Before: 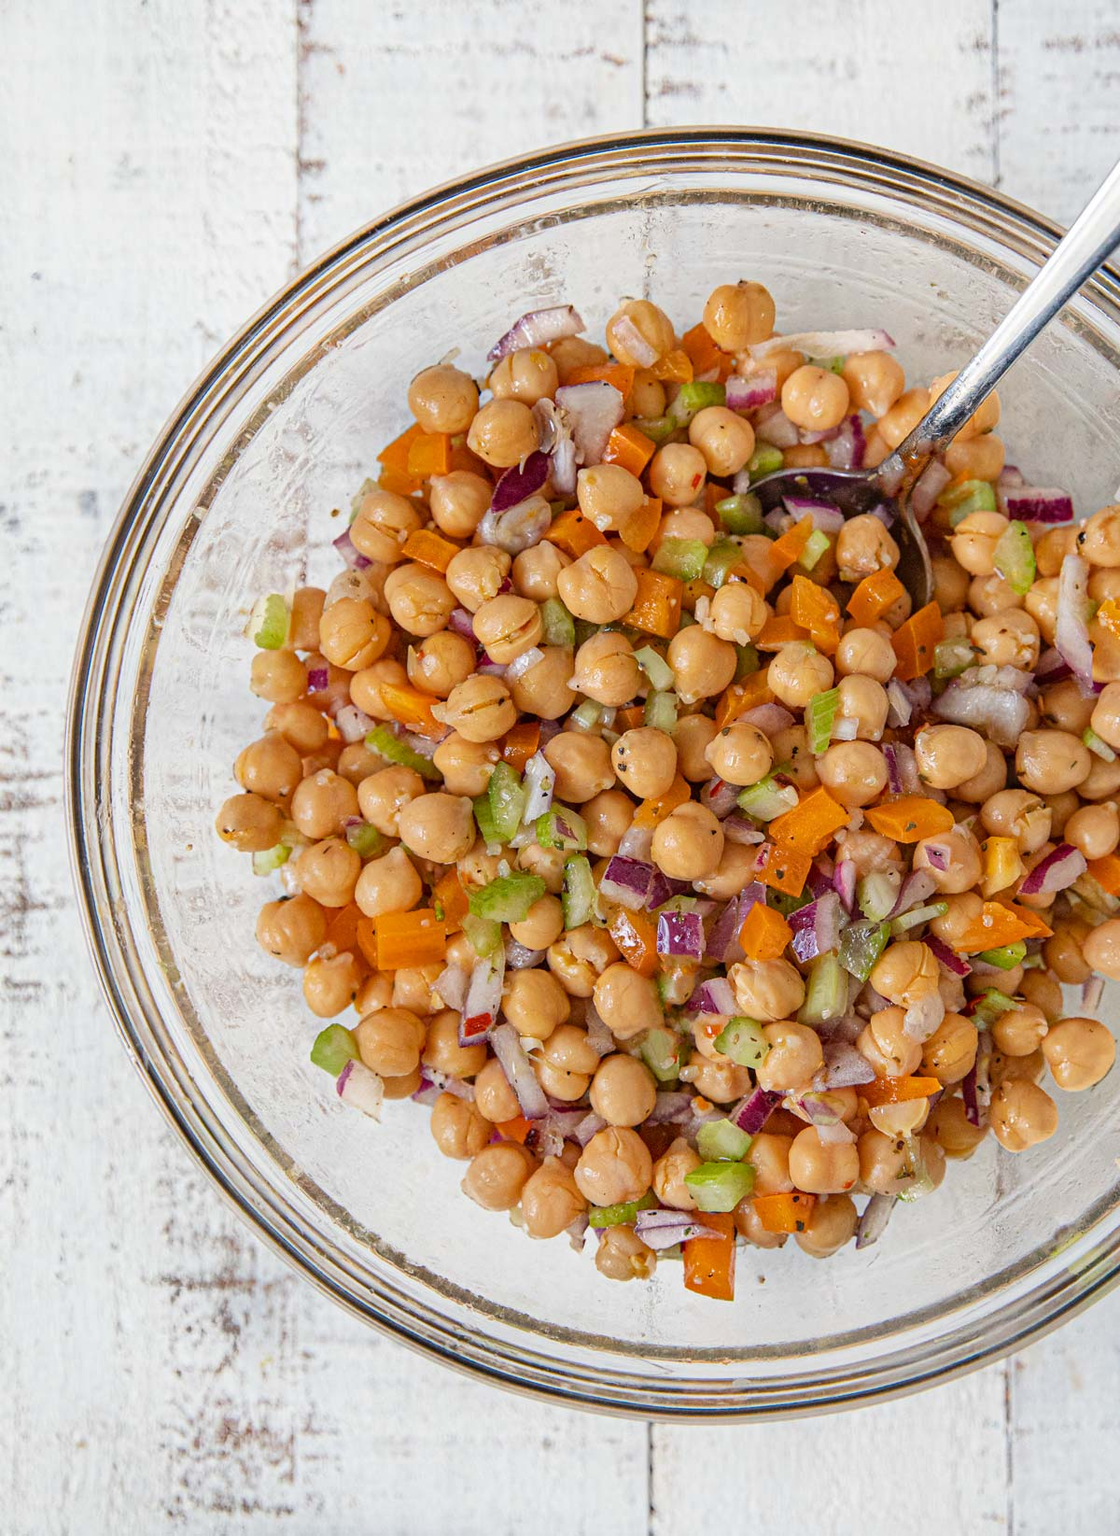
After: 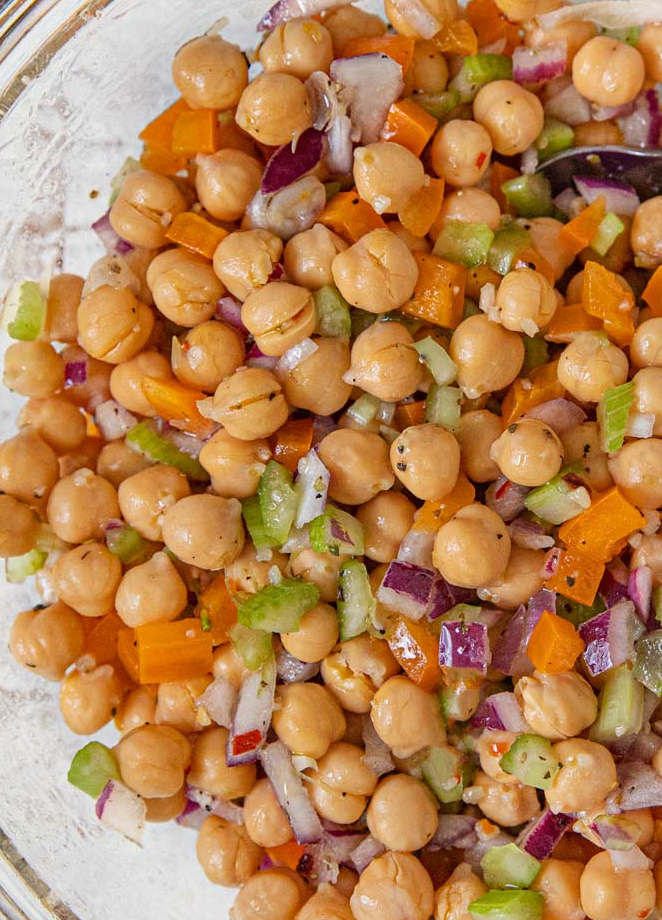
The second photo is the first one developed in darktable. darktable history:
crop and rotate: left 22.157%, top 21.682%, right 22.657%, bottom 22.358%
